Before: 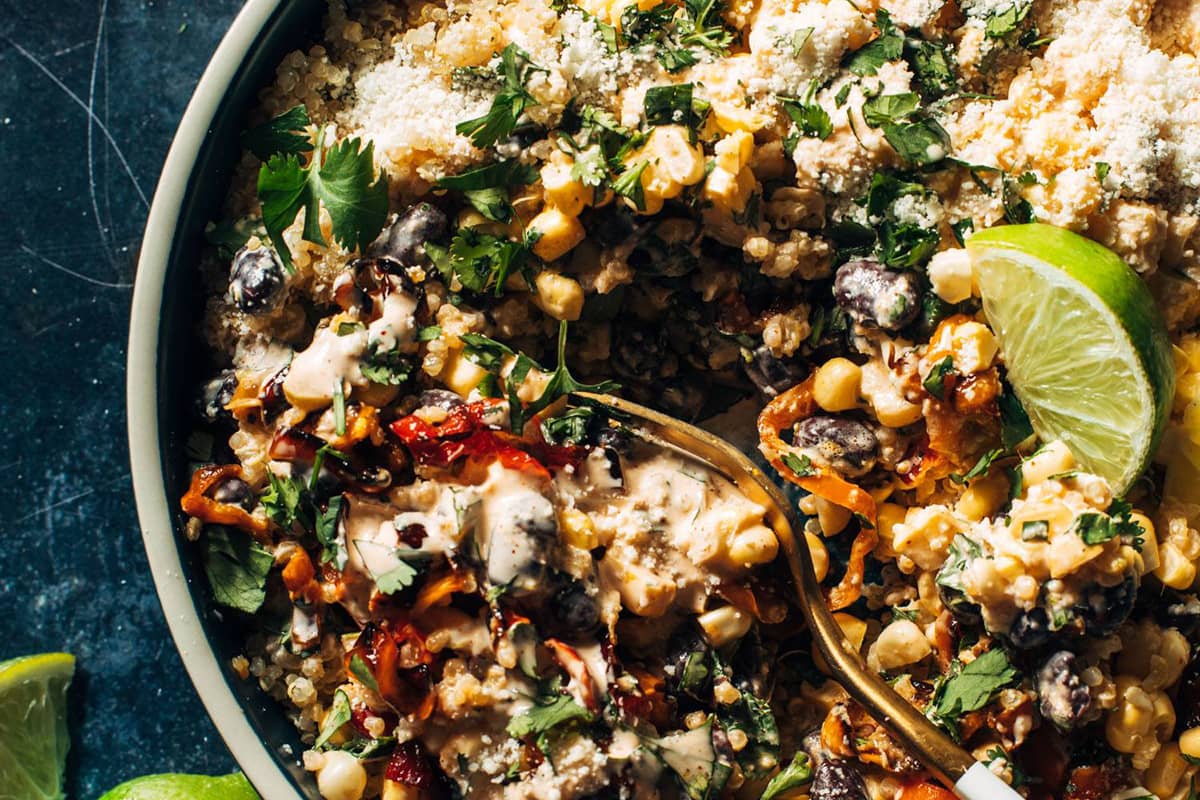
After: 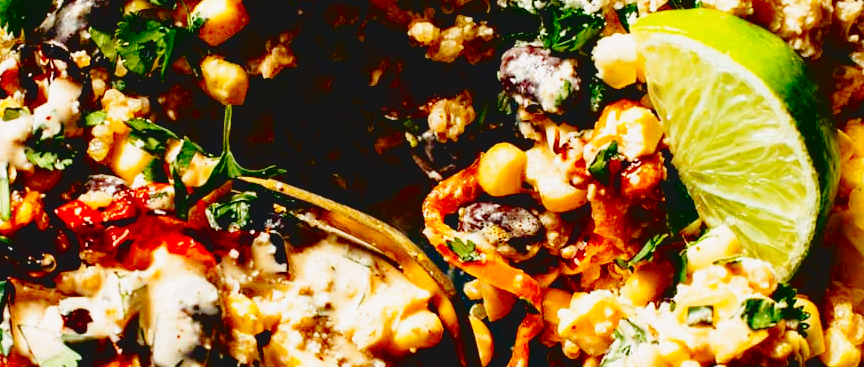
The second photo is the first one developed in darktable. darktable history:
lowpass: radius 0.1, contrast 0.85, saturation 1.1, unbound 0
local contrast: mode bilateral grid, contrast 100, coarseness 100, detail 91%, midtone range 0.2
tone equalizer: on, module defaults
exposure: black level correction 0.029, exposure -0.073 EV, compensate highlight preservation false
crop and rotate: left 27.938%, top 27.046%, bottom 27.046%
base curve: curves: ch0 [(0, 0) (0.028, 0.03) (0.121, 0.232) (0.46, 0.748) (0.859, 0.968) (1, 1)], preserve colors none
